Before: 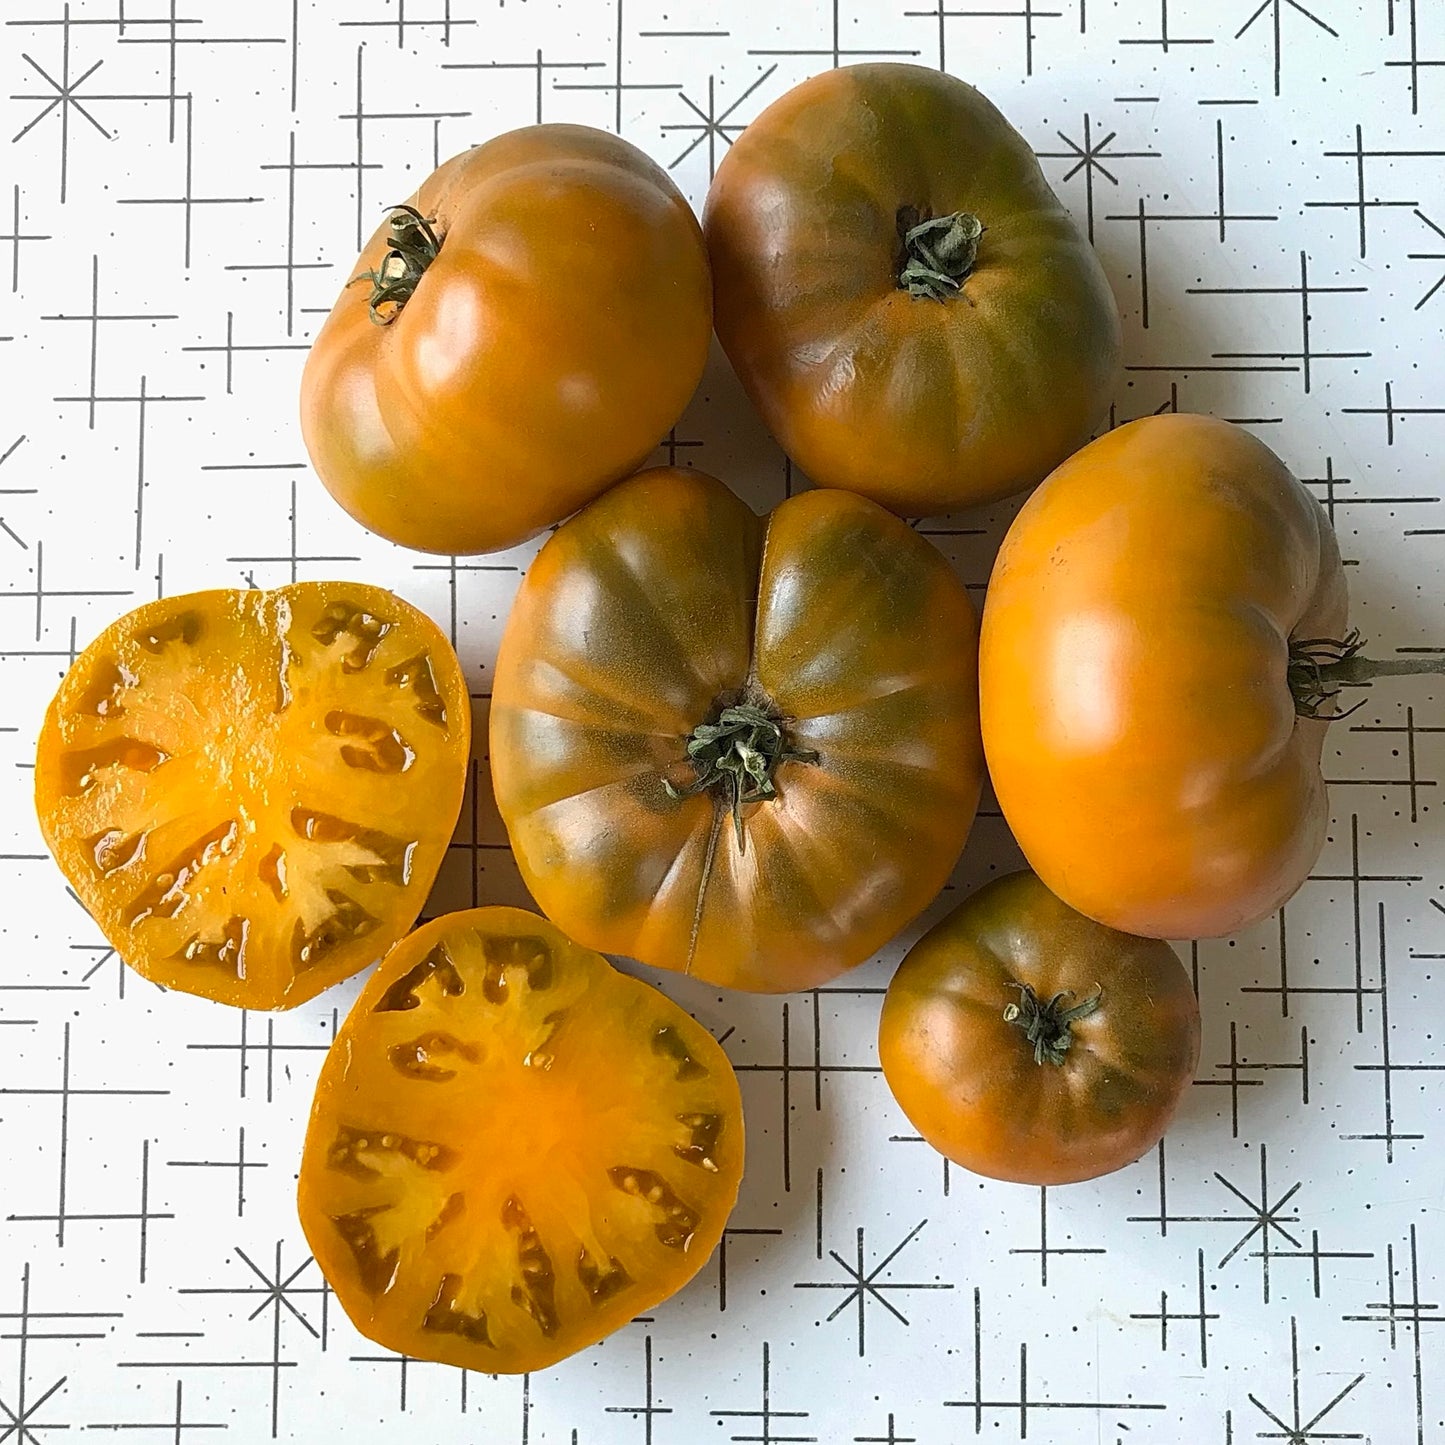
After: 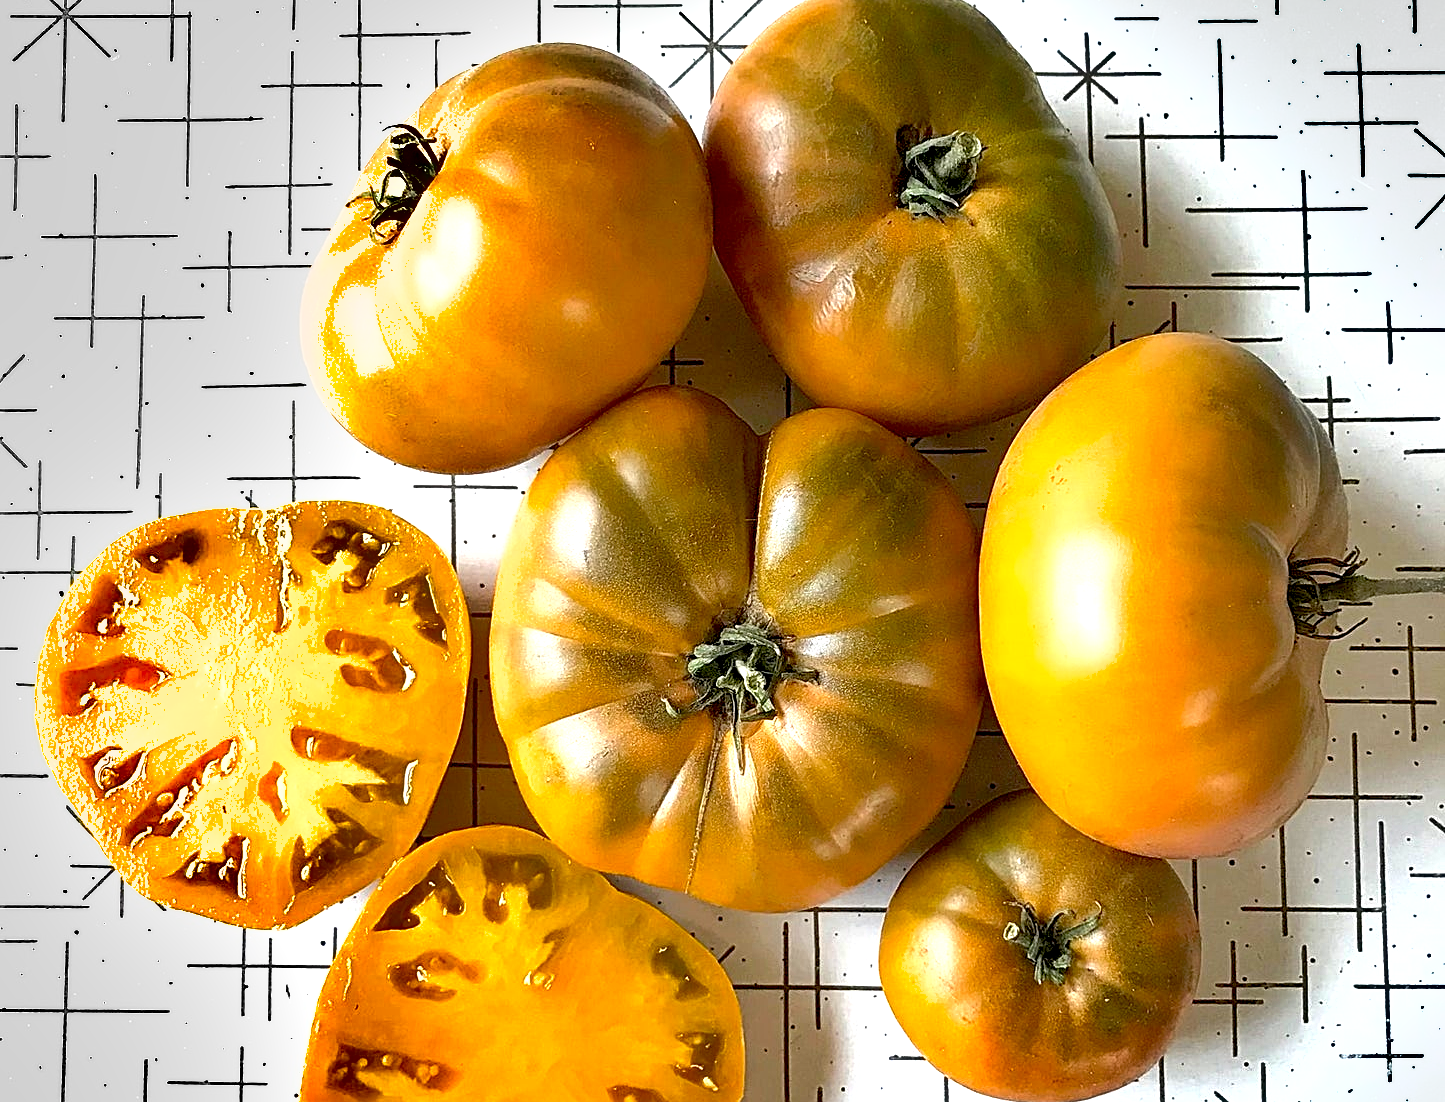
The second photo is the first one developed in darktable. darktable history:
exposure: black level correction 0.011, exposure 1.087 EV, compensate exposure bias true, compensate highlight preservation false
crop: top 5.631%, bottom 18.075%
shadows and highlights: shadows 59.81, soften with gaussian
sharpen: amount 0.208
